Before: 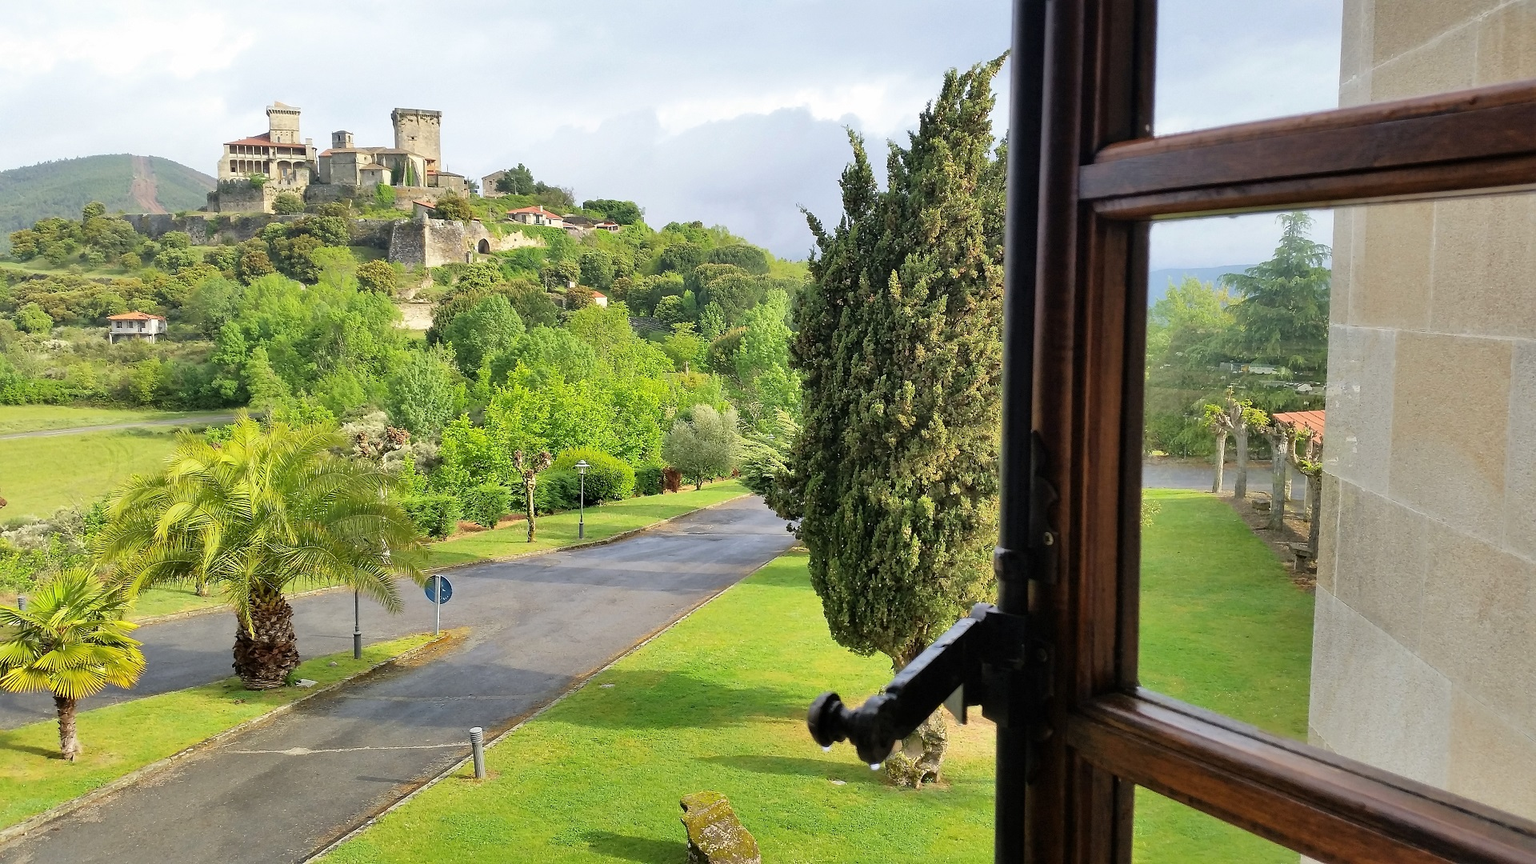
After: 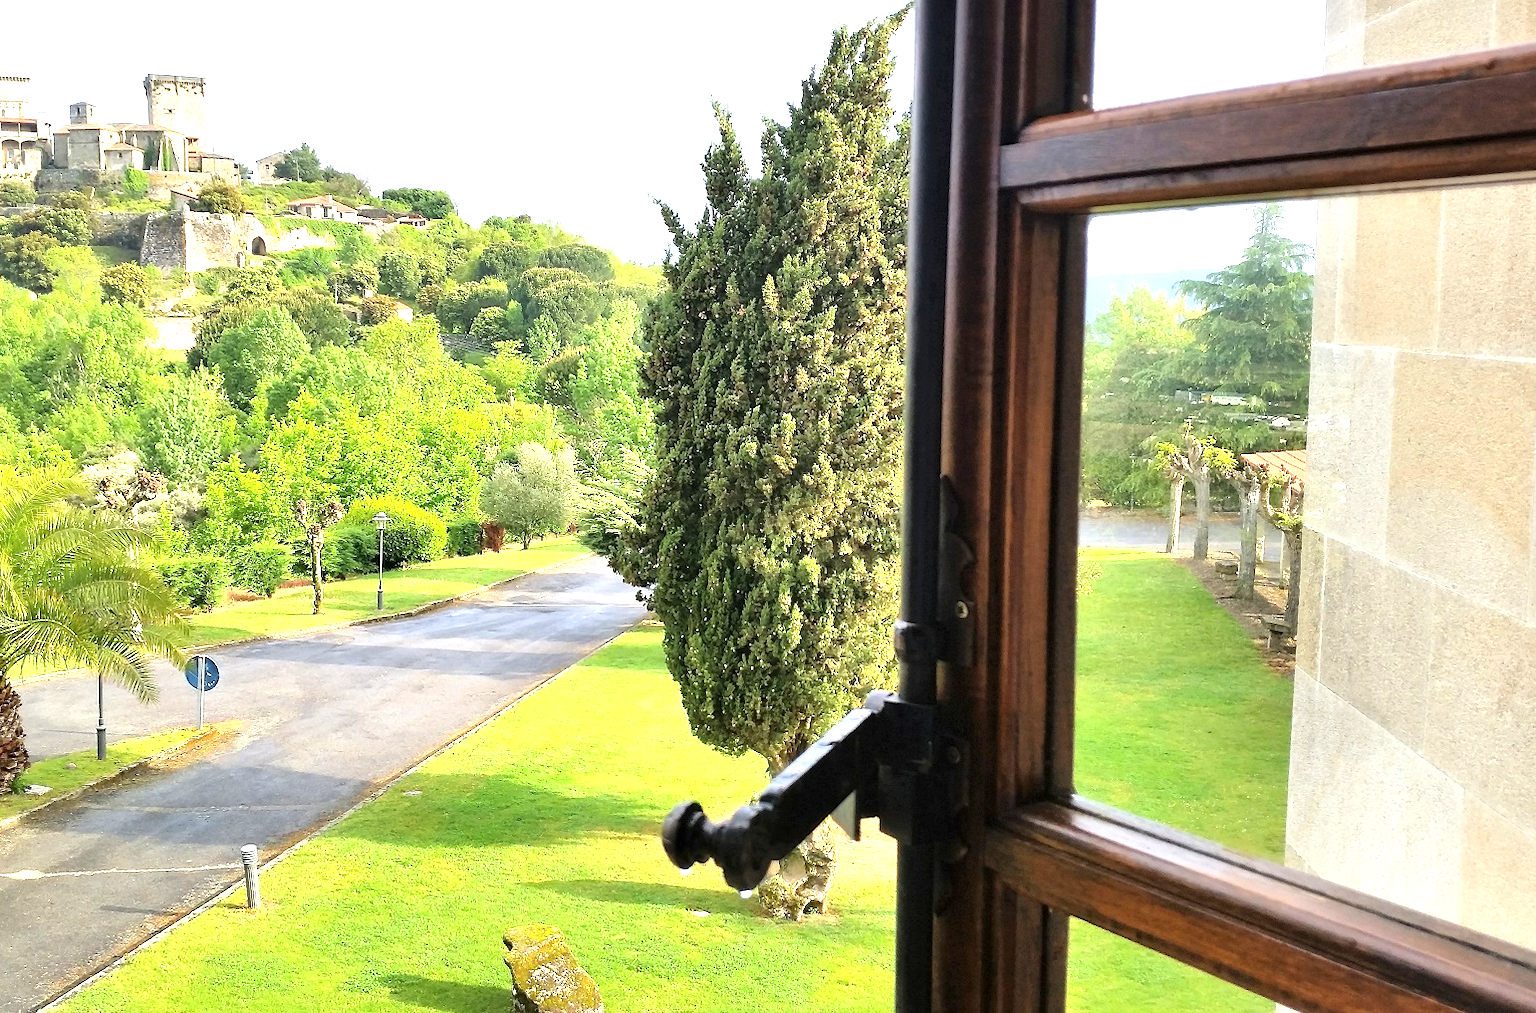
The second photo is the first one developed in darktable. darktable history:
exposure: exposure 1.208 EV, compensate exposure bias true, compensate highlight preservation false
crop and rotate: left 17.973%, top 5.787%, right 1.686%
